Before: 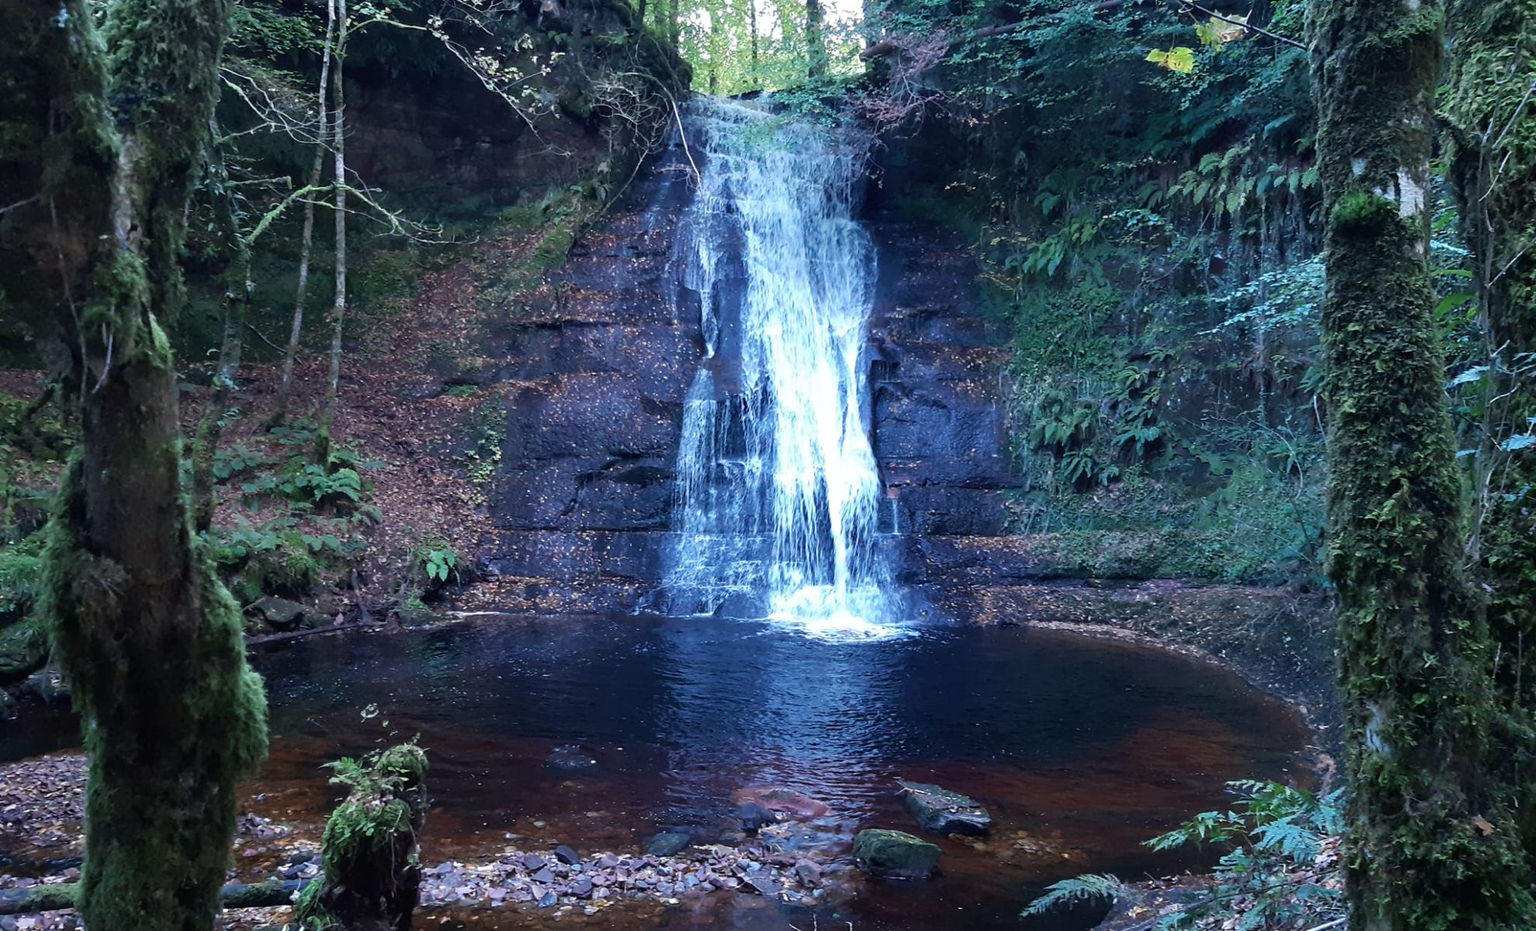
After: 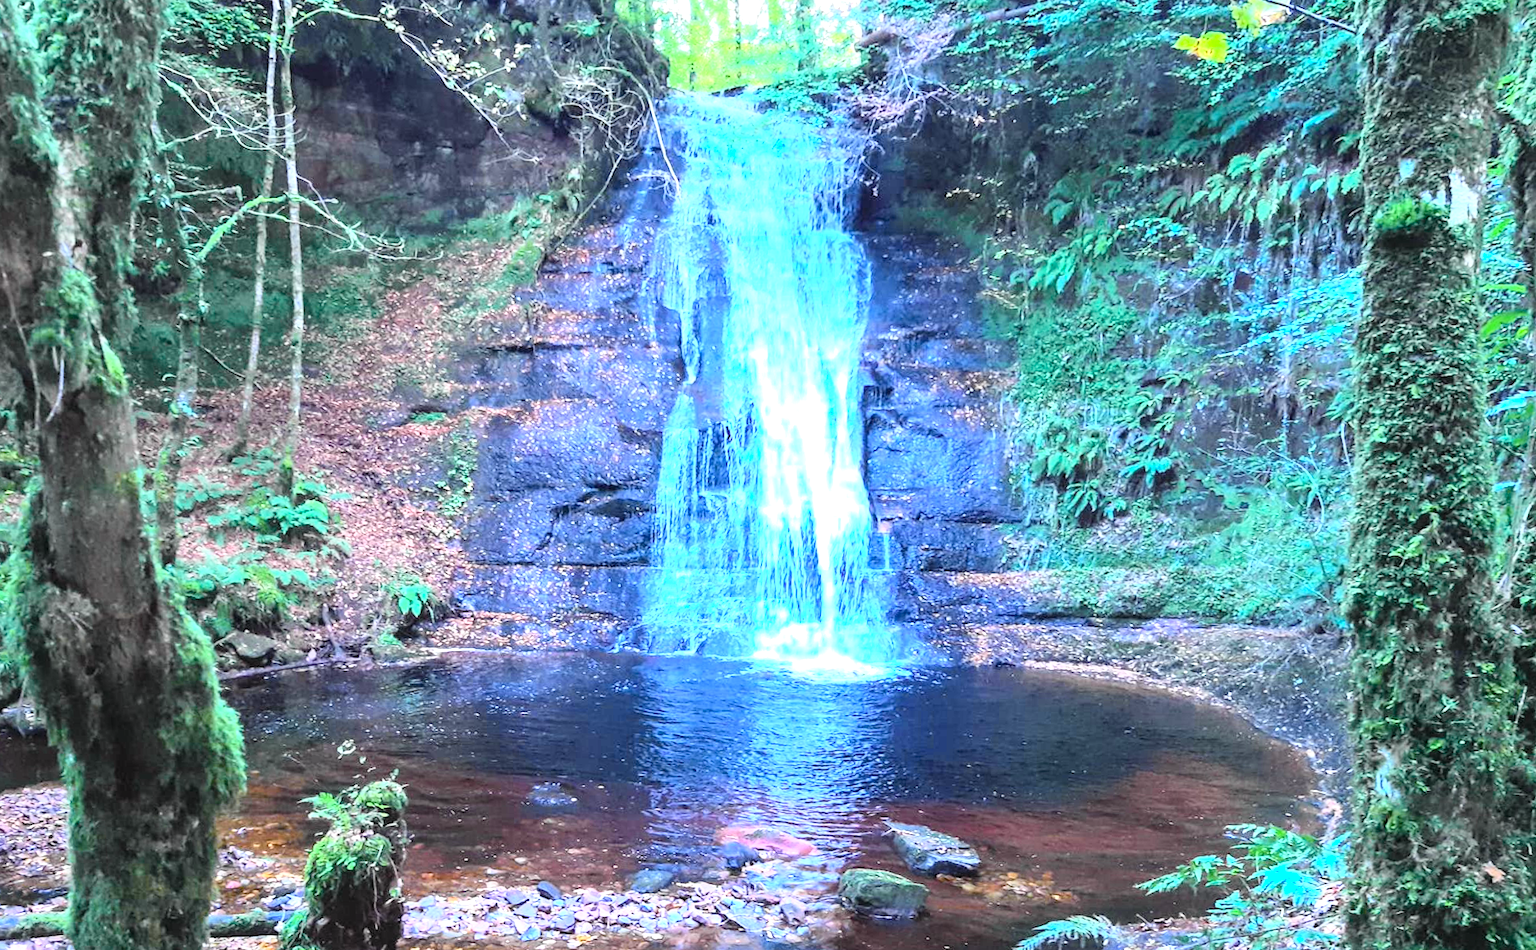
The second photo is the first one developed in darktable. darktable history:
crop: left 0.434%, top 0.485%, right 0.244%, bottom 0.386%
exposure: black level correction 0, exposure 1.1 EV, compensate highlight preservation false
local contrast: on, module defaults
rotate and perspective: rotation 0.074°, lens shift (vertical) 0.096, lens shift (horizontal) -0.041, crop left 0.043, crop right 0.952, crop top 0.024, crop bottom 0.979
contrast brightness saturation: contrast 0.14, brightness 0.21
color balance rgb: perceptual saturation grading › global saturation 20%, global vibrance 20%
tone curve: curves: ch0 [(0, 0.012) (0.093, 0.11) (0.345, 0.425) (0.457, 0.562) (0.628, 0.738) (0.839, 0.909) (0.998, 0.978)]; ch1 [(0, 0) (0.437, 0.408) (0.472, 0.47) (0.502, 0.497) (0.527, 0.523) (0.568, 0.577) (0.62, 0.66) (0.669, 0.748) (0.859, 0.899) (1, 1)]; ch2 [(0, 0) (0.33, 0.301) (0.421, 0.443) (0.473, 0.498) (0.509, 0.502) (0.535, 0.545) (0.549, 0.576) (0.644, 0.703) (1, 1)], color space Lab, independent channels, preserve colors none
